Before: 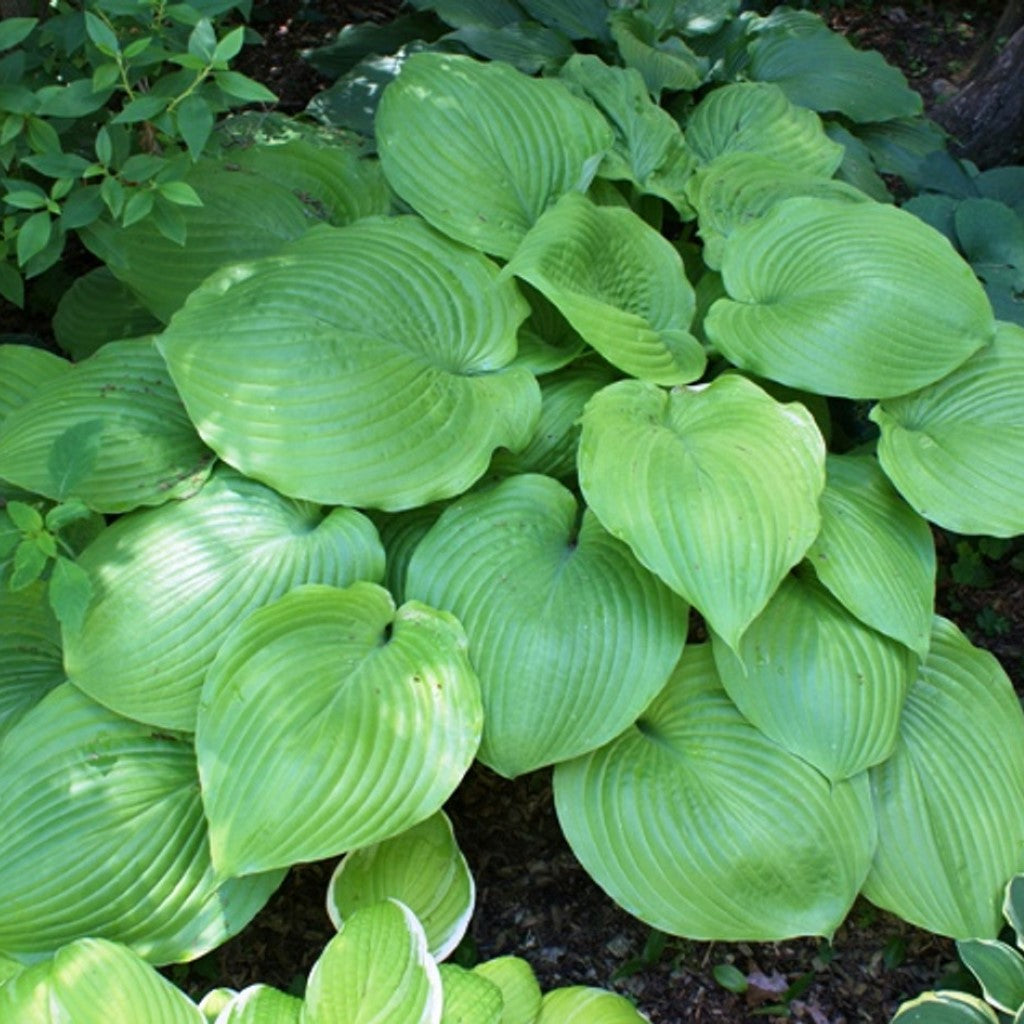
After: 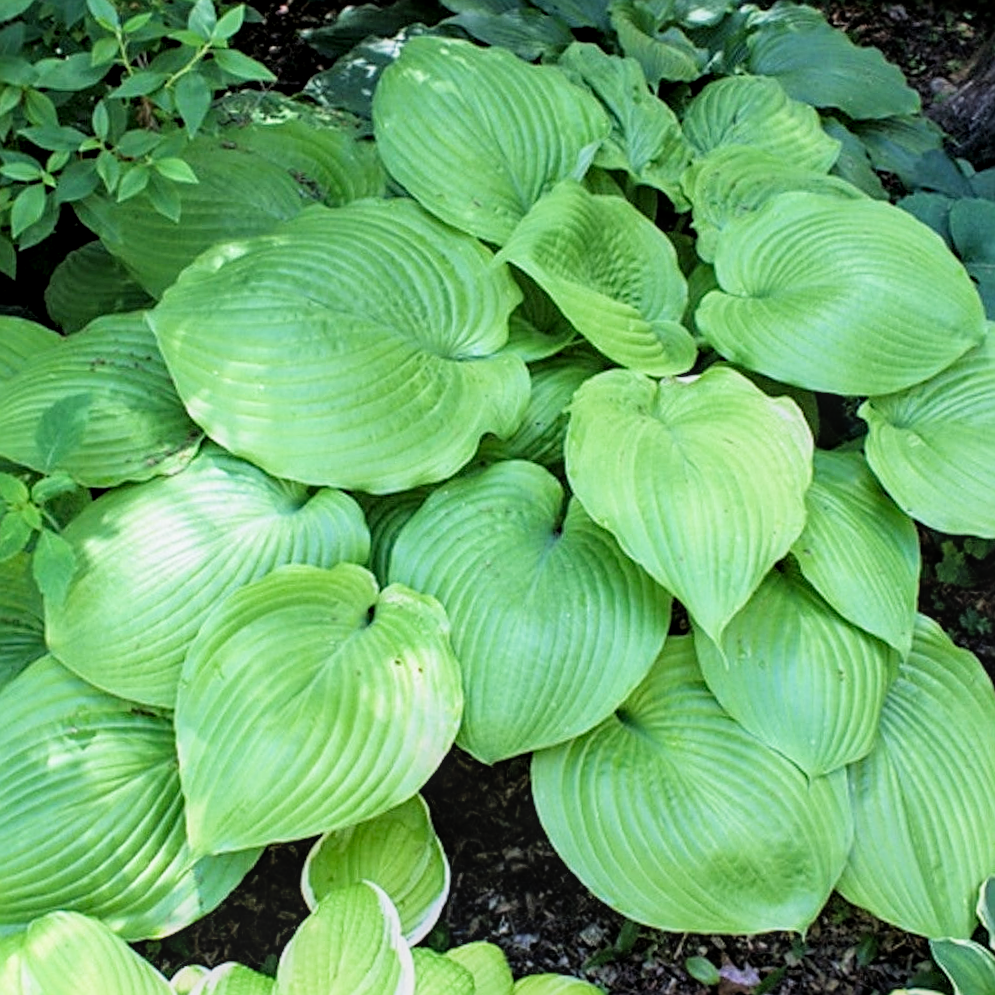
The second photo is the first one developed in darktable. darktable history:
filmic rgb: black relative exposure -7.92 EV, white relative exposure 4.13 EV, threshold 3 EV, hardness 4.02, latitude 51.22%, contrast 1.013, shadows ↔ highlights balance 5.35%, color science v5 (2021), contrast in shadows safe, contrast in highlights safe, enable highlight reconstruction true
local contrast: detail 130%
exposure: black level correction 0, exposure 0.7 EV, compensate exposure bias true, compensate highlight preservation false
crop and rotate: angle -1.69°
sharpen: on, module defaults
